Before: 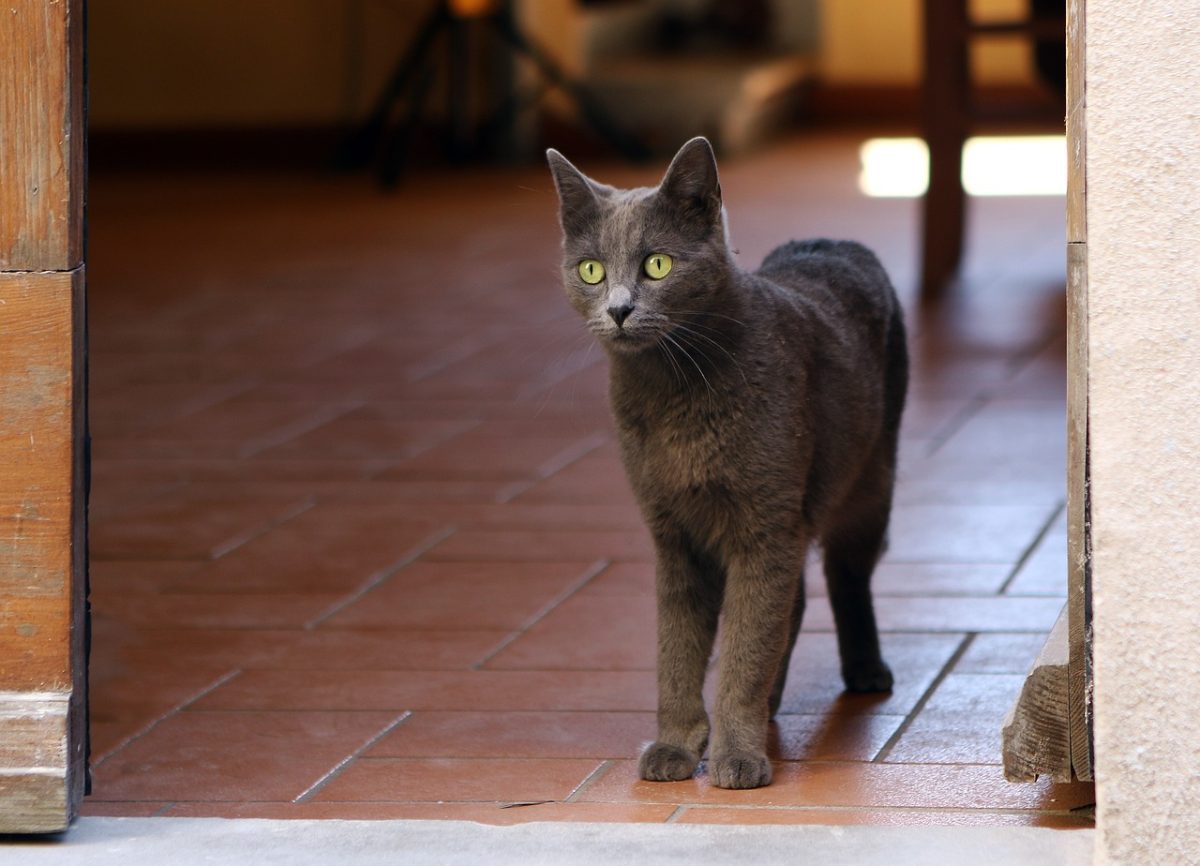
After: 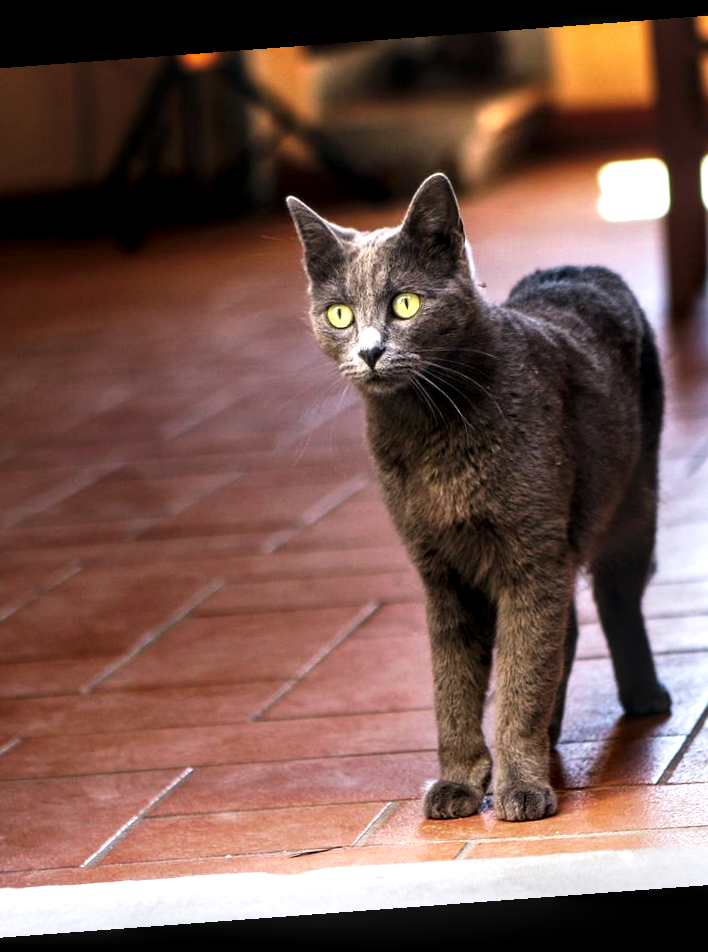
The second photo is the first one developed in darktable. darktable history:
exposure: exposure 0.559 EV, compensate highlight preservation false
crop: left 21.496%, right 22.254%
local contrast: highlights 60%, shadows 60%, detail 160%
tone curve: curves: ch0 [(0, 0) (0.003, 0.036) (0.011, 0.04) (0.025, 0.042) (0.044, 0.052) (0.069, 0.066) (0.1, 0.085) (0.136, 0.106) (0.177, 0.144) (0.224, 0.188) (0.277, 0.241) (0.335, 0.307) (0.399, 0.382) (0.468, 0.466) (0.543, 0.56) (0.623, 0.672) (0.709, 0.772) (0.801, 0.876) (0.898, 0.949) (1, 1)], preserve colors none
rotate and perspective: rotation -4.25°, automatic cropping off
